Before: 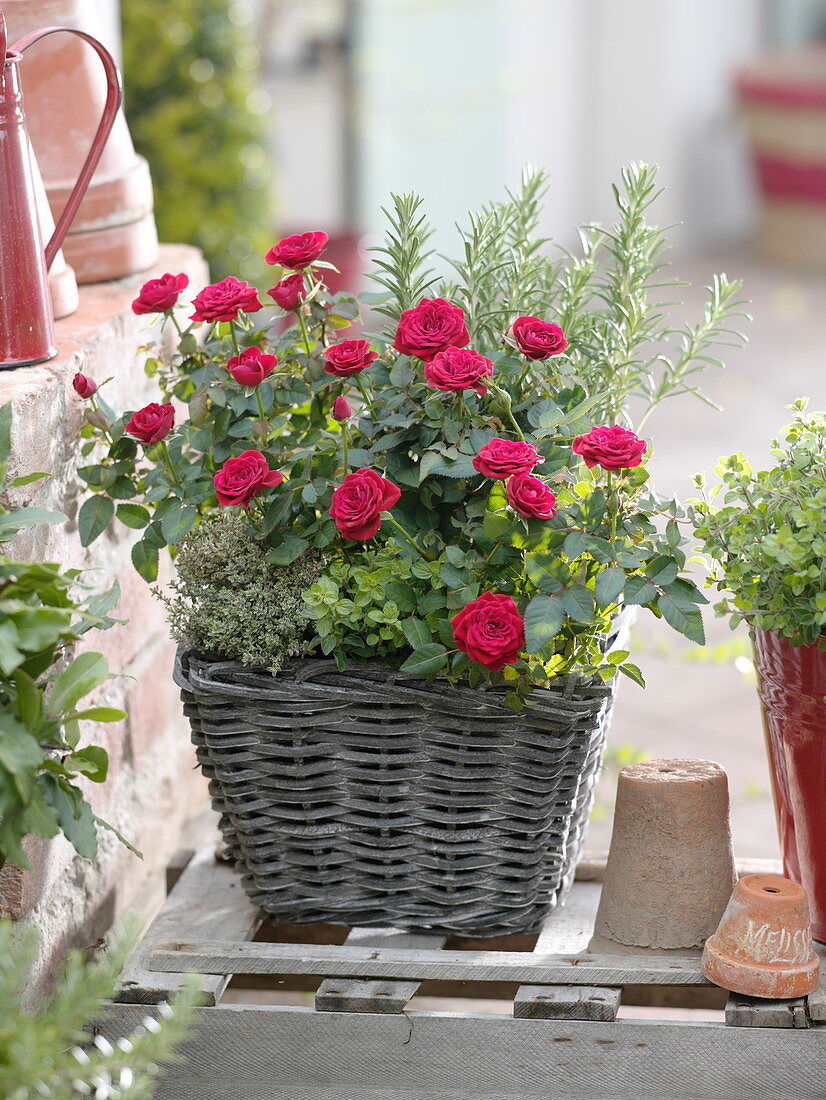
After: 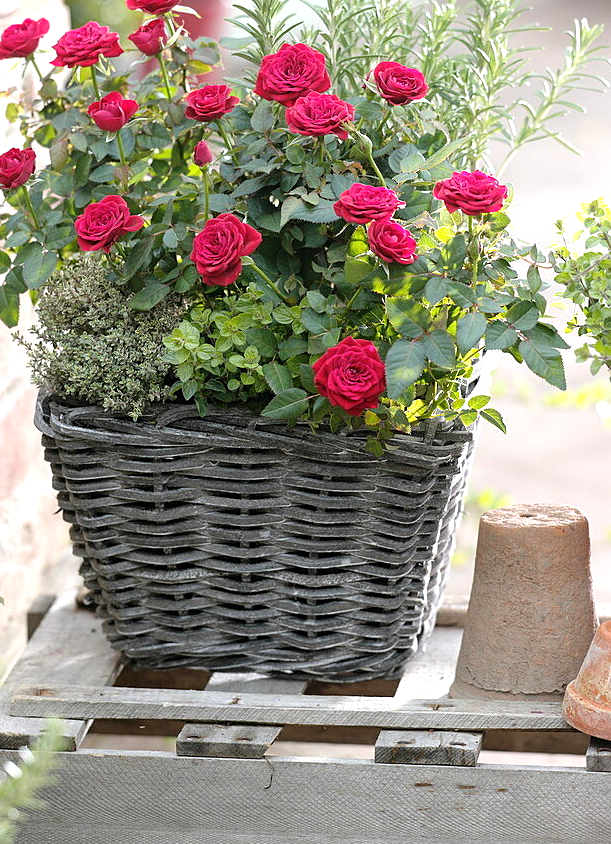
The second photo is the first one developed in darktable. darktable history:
sharpen: amount 0.201
crop: left 16.844%, top 23.219%, right 9.066%
tone equalizer: -8 EV -0.452 EV, -7 EV -0.355 EV, -6 EV -0.314 EV, -5 EV -0.195 EV, -3 EV 0.205 EV, -2 EV 0.322 EV, -1 EV 0.37 EV, +0 EV 0.415 EV
